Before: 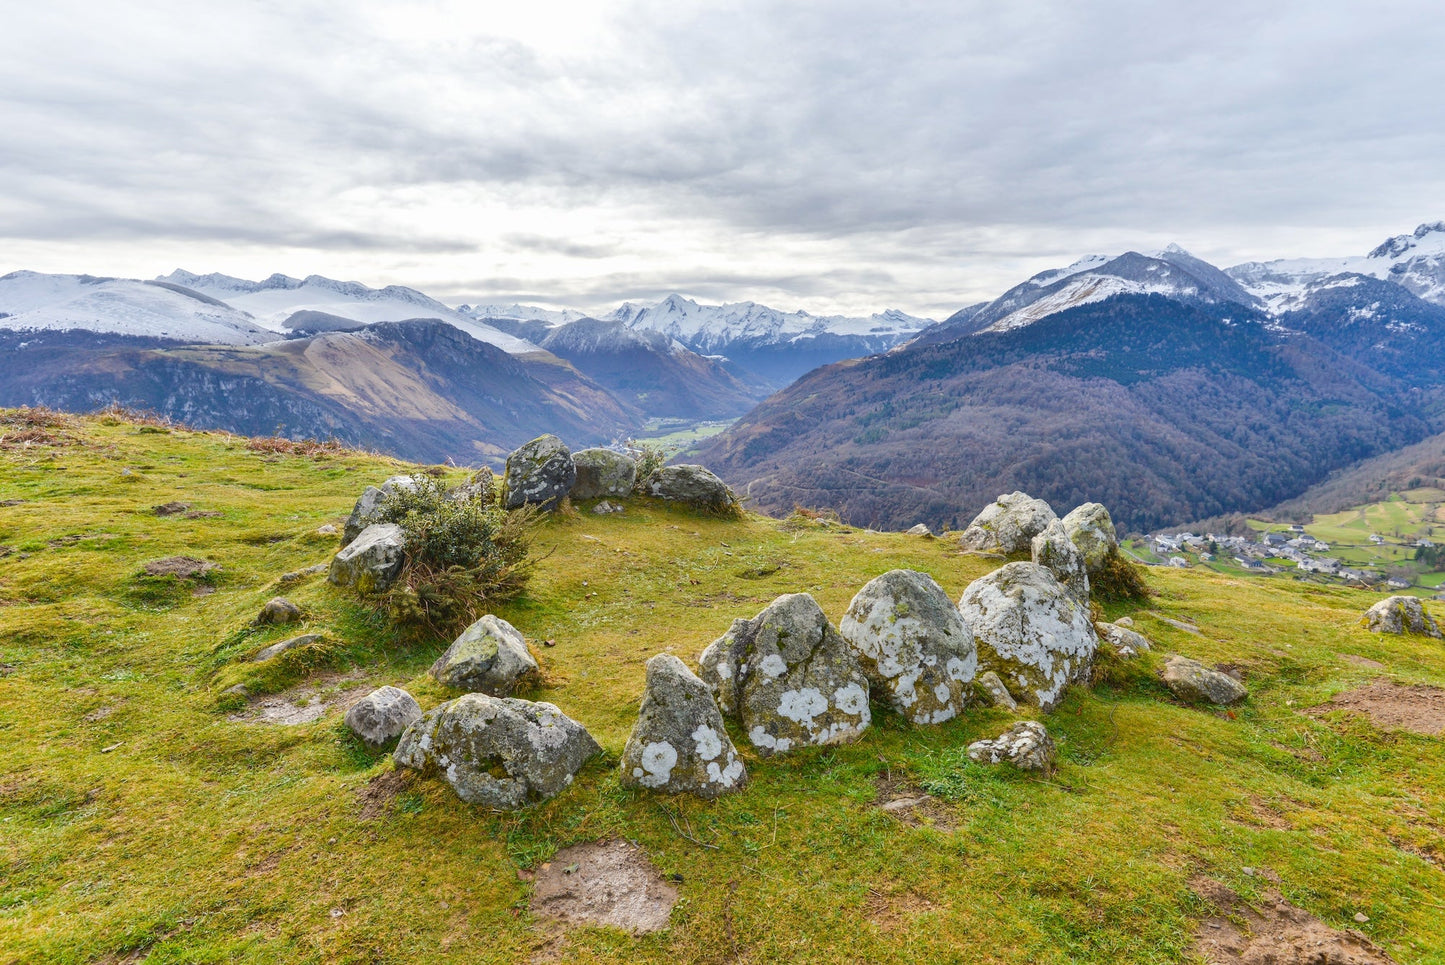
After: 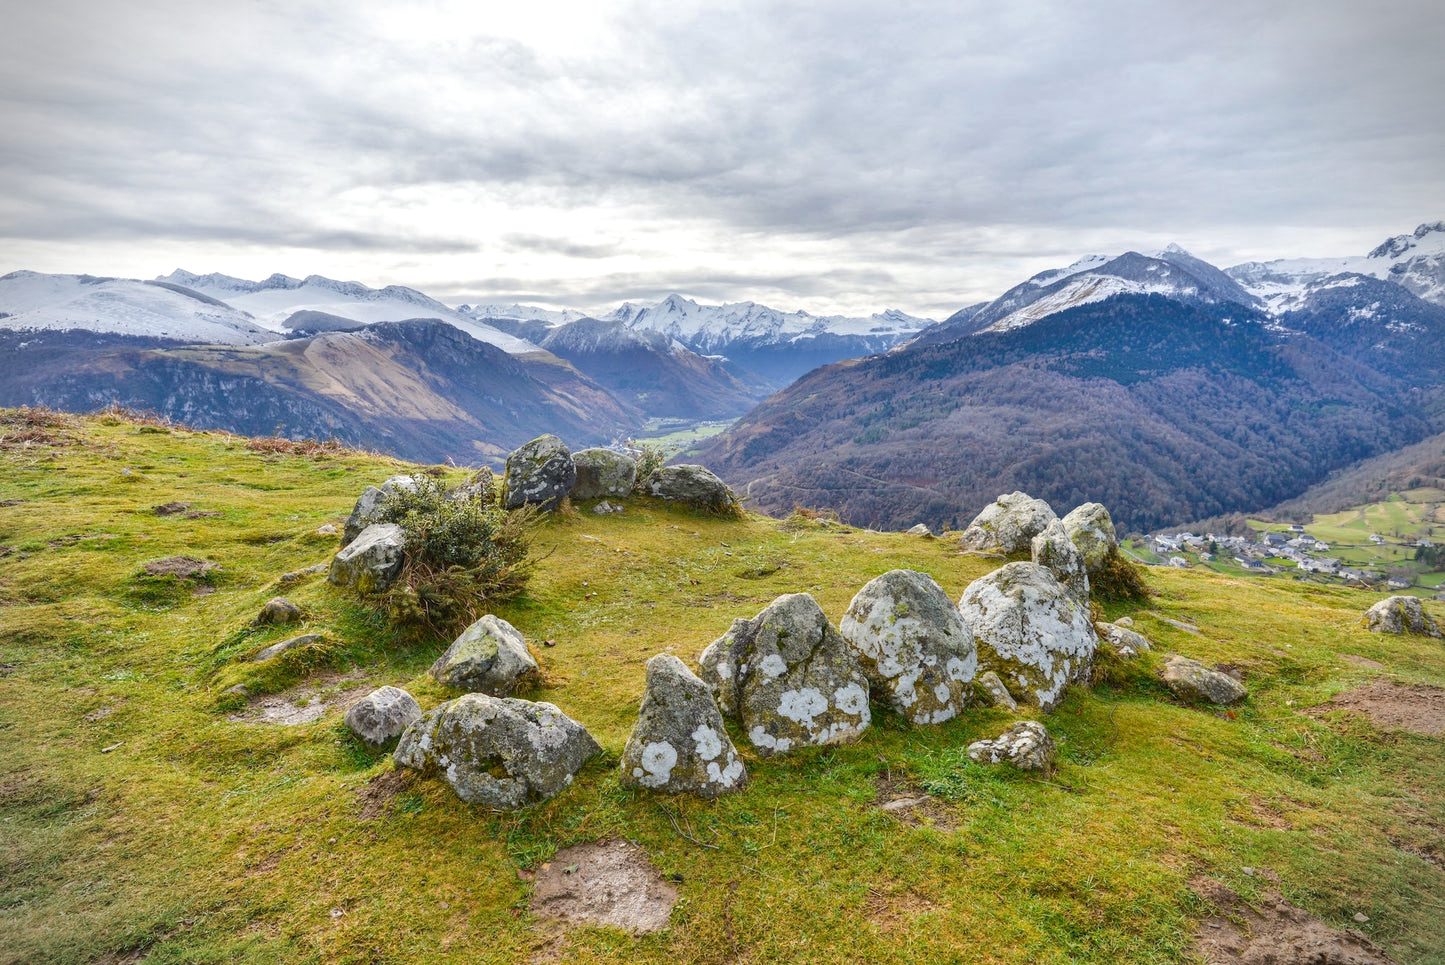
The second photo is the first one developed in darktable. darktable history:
vignetting: width/height ratio 1.097, dithering 8-bit output
local contrast: highlights 102%, shadows 98%, detail 120%, midtone range 0.2
